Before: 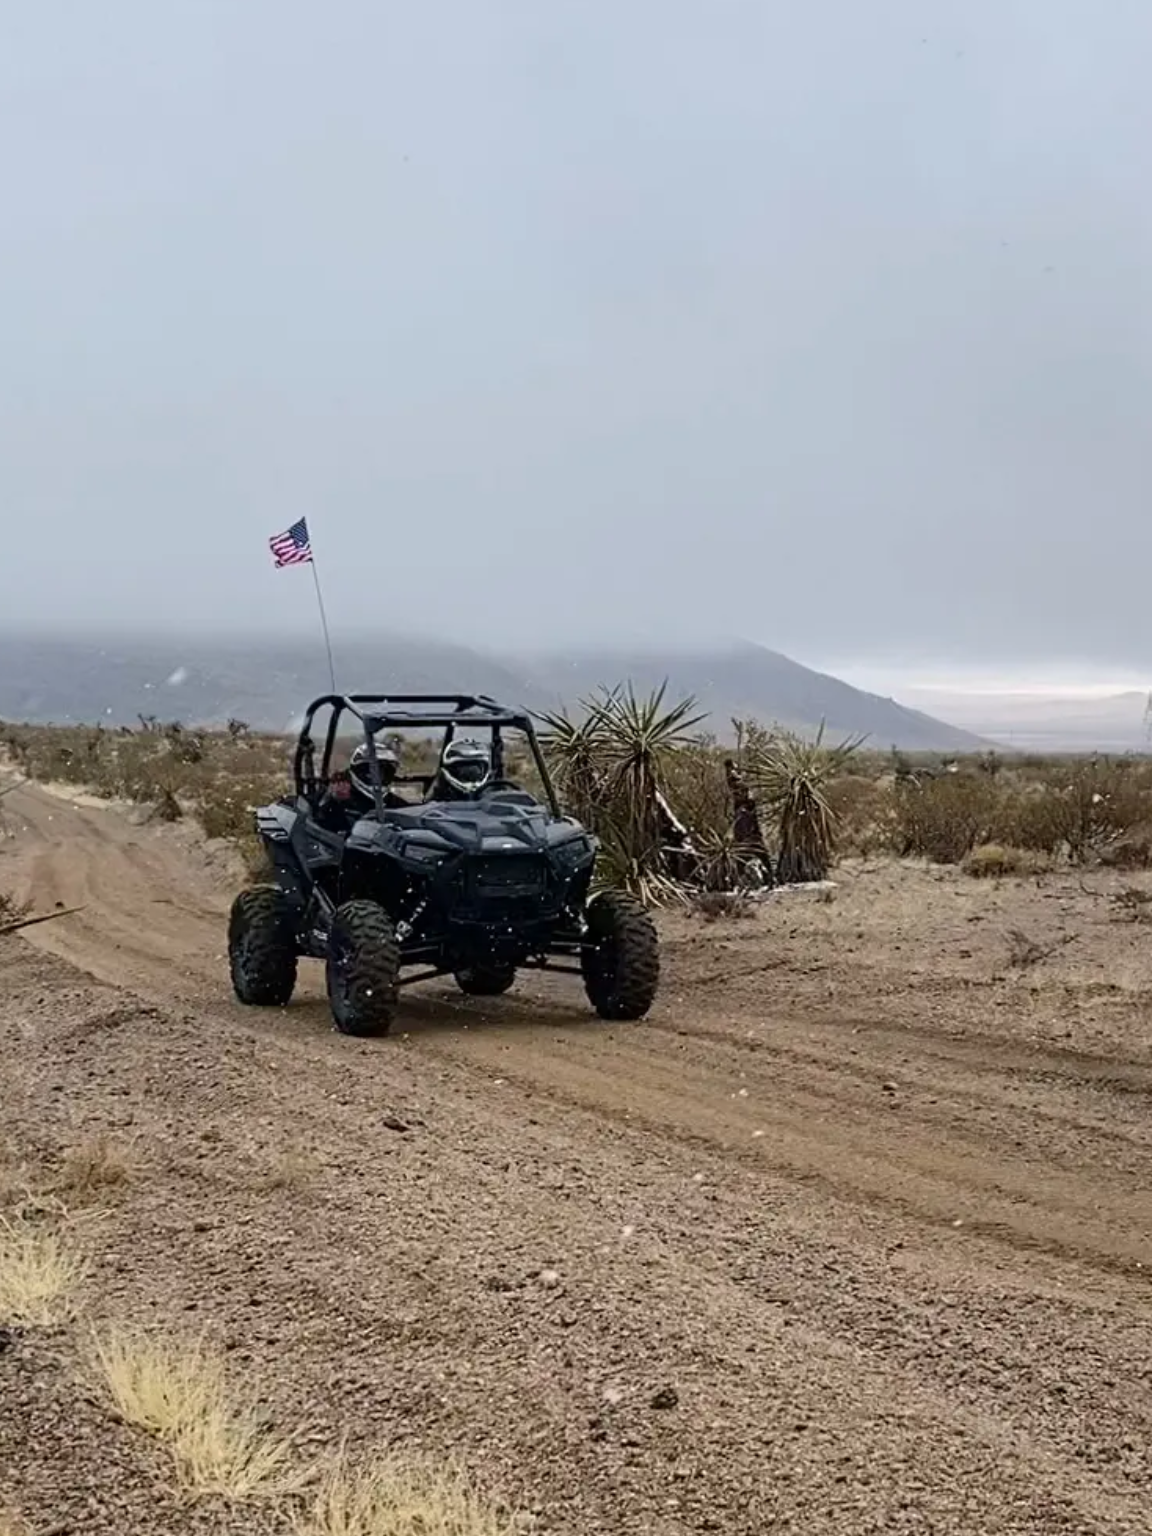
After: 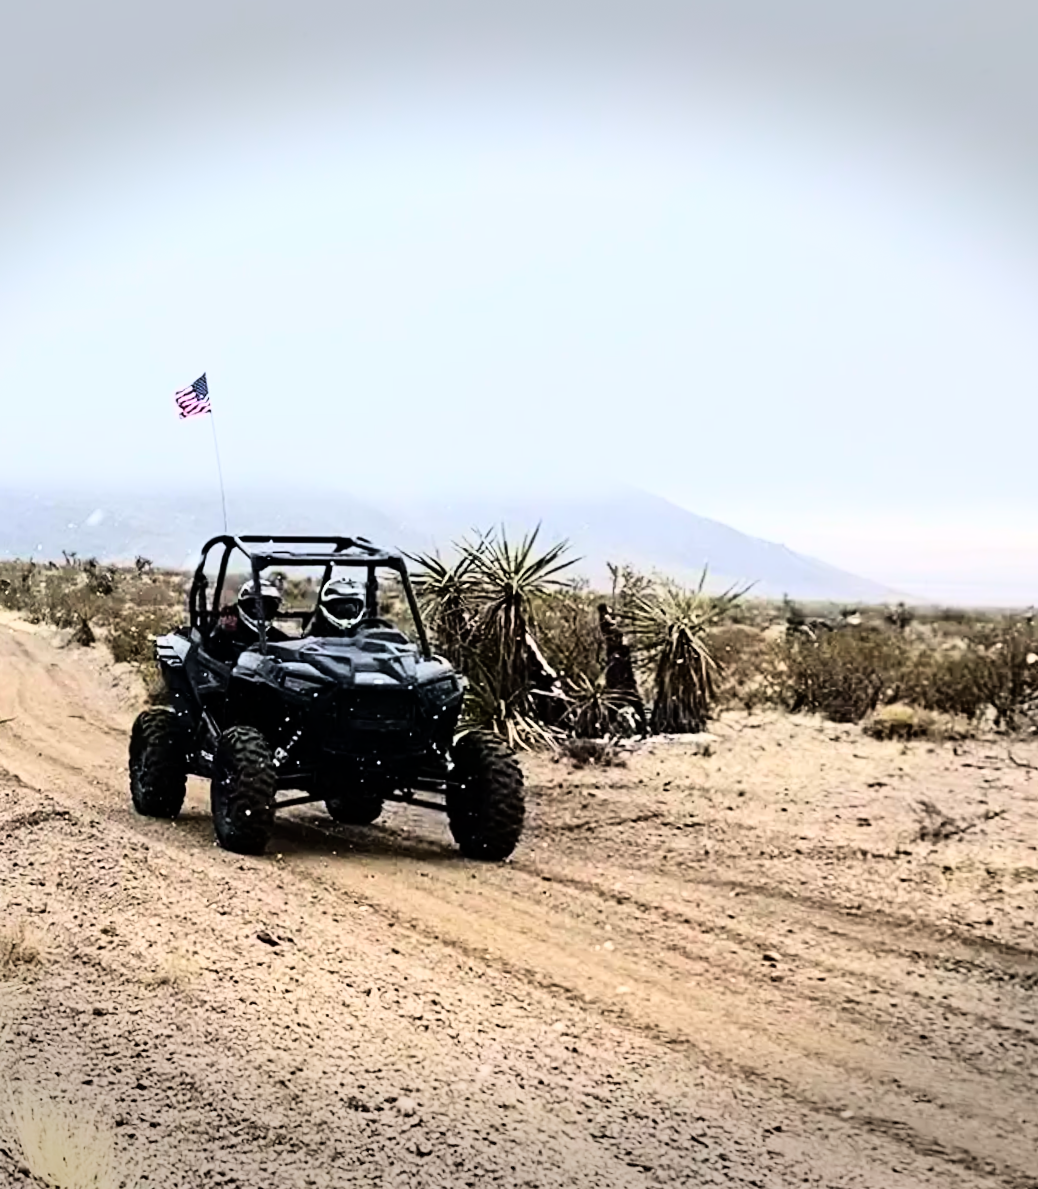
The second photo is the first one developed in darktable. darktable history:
vignetting: fall-off start 100%, brightness -0.406, saturation -0.3, width/height ratio 1.324, dithering 8-bit output, unbound false
rgb curve: curves: ch0 [(0, 0) (0.21, 0.15) (0.24, 0.21) (0.5, 0.75) (0.75, 0.96) (0.89, 0.99) (1, 1)]; ch1 [(0, 0.02) (0.21, 0.13) (0.25, 0.2) (0.5, 0.67) (0.75, 0.9) (0.89, 0.97) (1, 1)]; ch2 [(0, 0.02) (0.21, 0.13) (0.25, 0.2) (0.5, 0.67) (0.75, 0.9) (0.89, 0.97) (1, 1)], compensate middle gray true
crop: left 3.305%, top 6.436%, right 6.389%, bottom 3.258%
rotate and perspective: rotation 1.69°, lens shift (vertical) -0.023, lens shift (horizontal) -0.291, crop left 0.025, crop right 0.988, crop top 0.092, crop bottom 0.842
